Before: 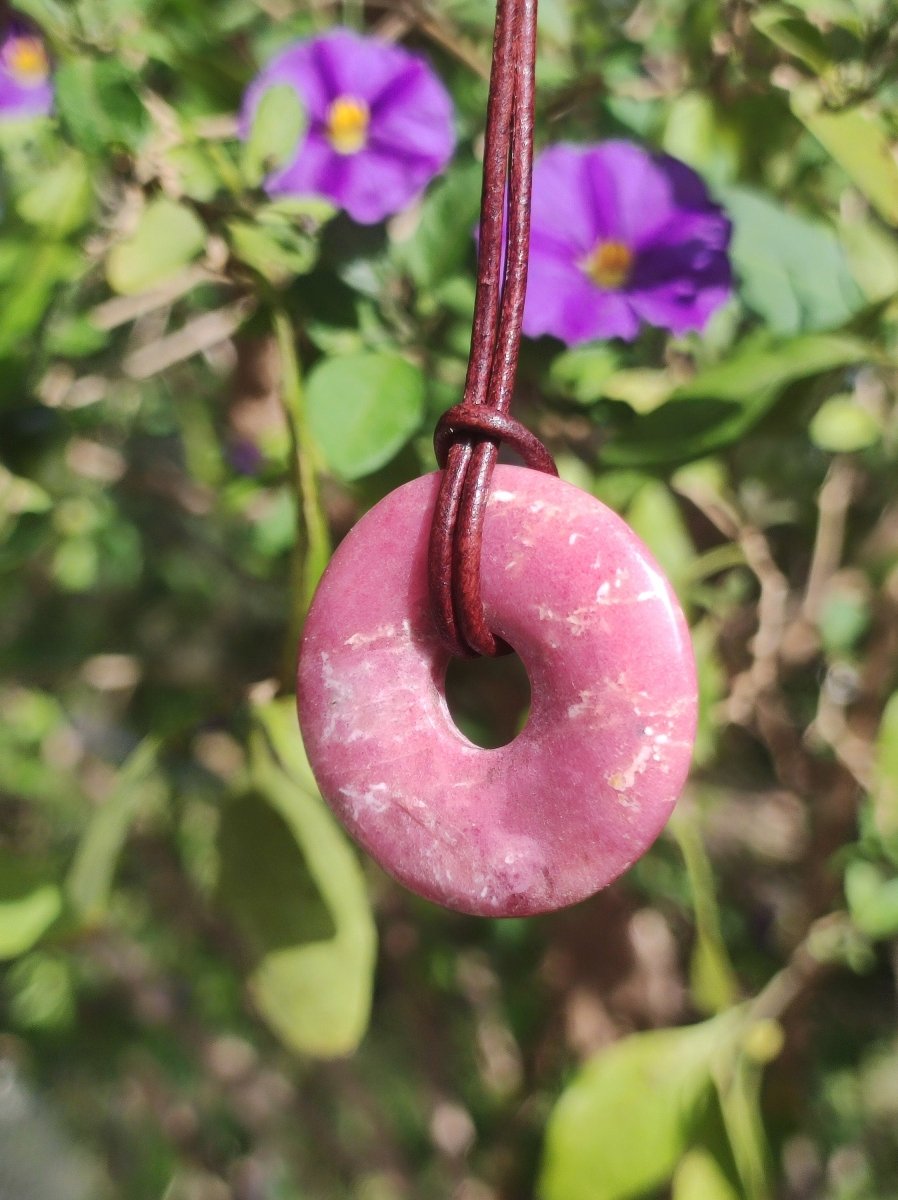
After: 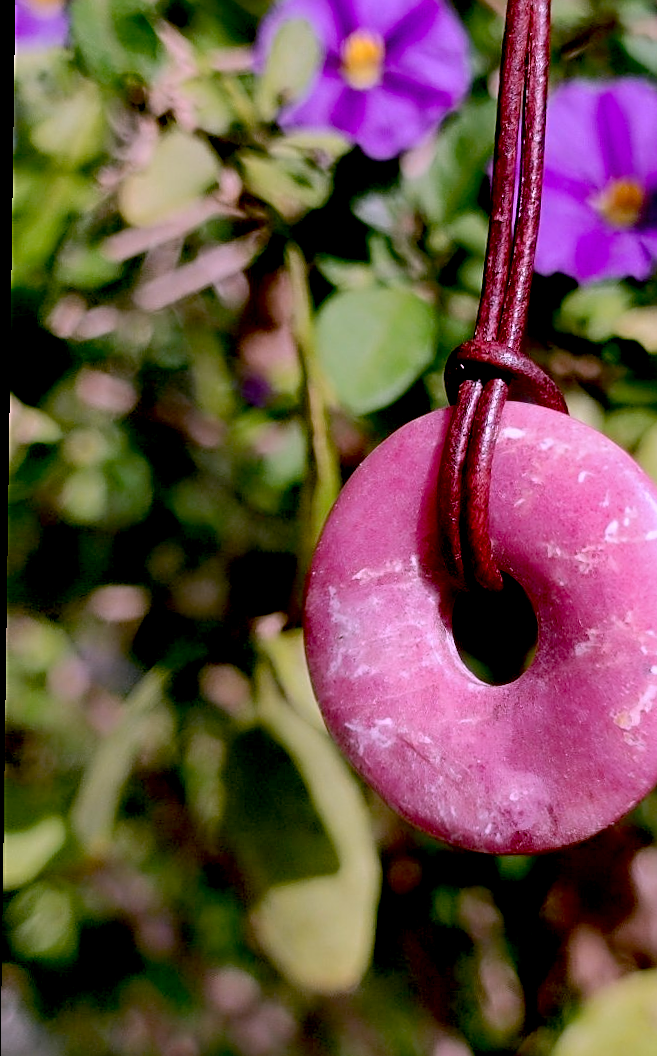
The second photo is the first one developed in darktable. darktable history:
exposure: black level correction 0.046, exposure -0.228 EV, compensate highlight preservation false
crop: top 5.803%, right 27.864%, bottom 5.804%
color correction: highlights a* 15.46, highlights b* -20.56
rotate and perspective: rotation 0.8°, automatic cropping off
sharpen: on, module defaults
